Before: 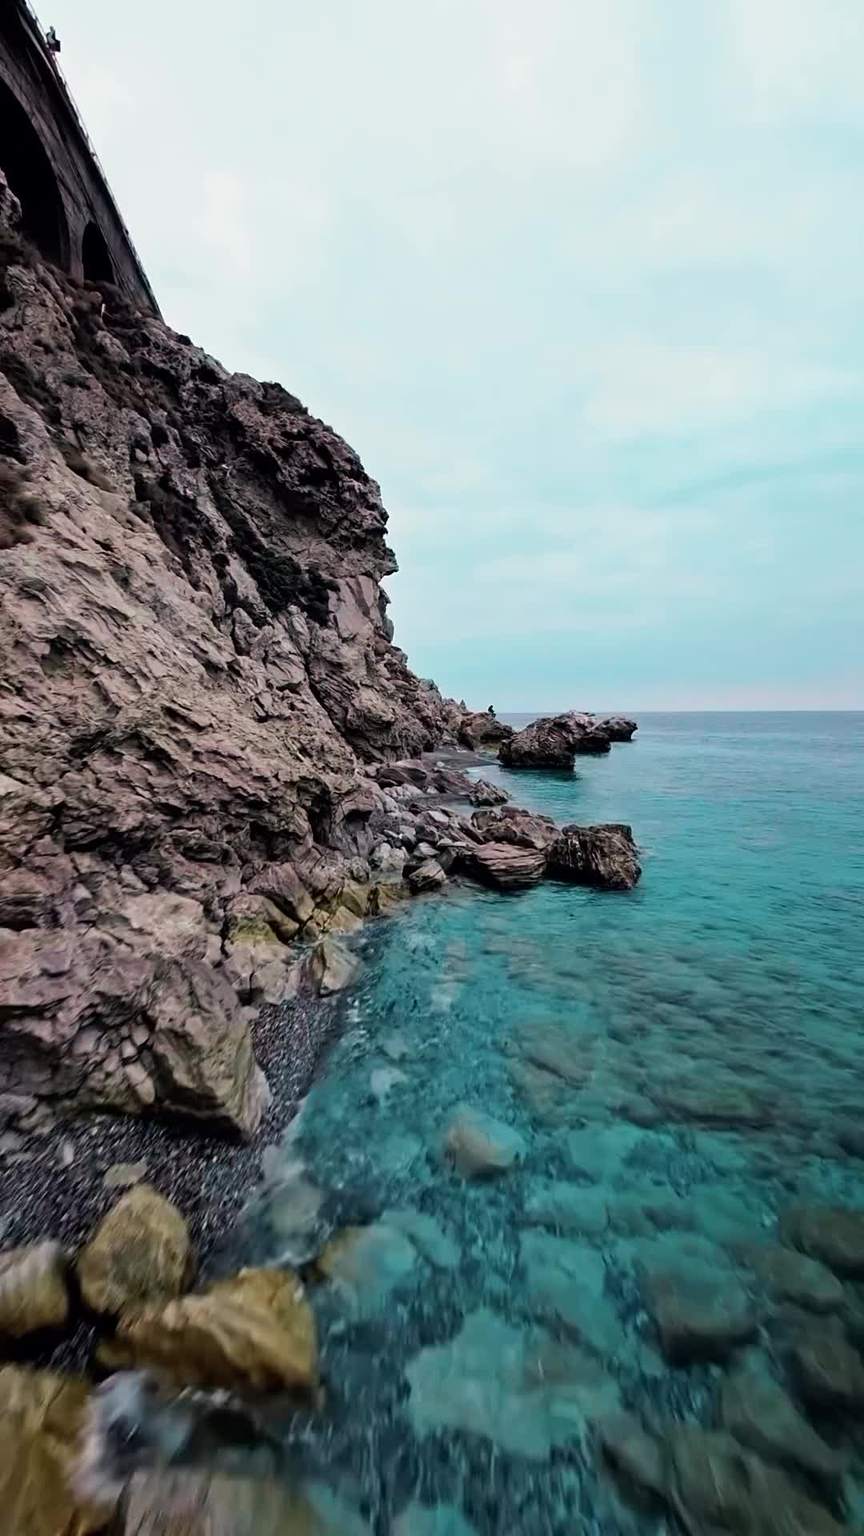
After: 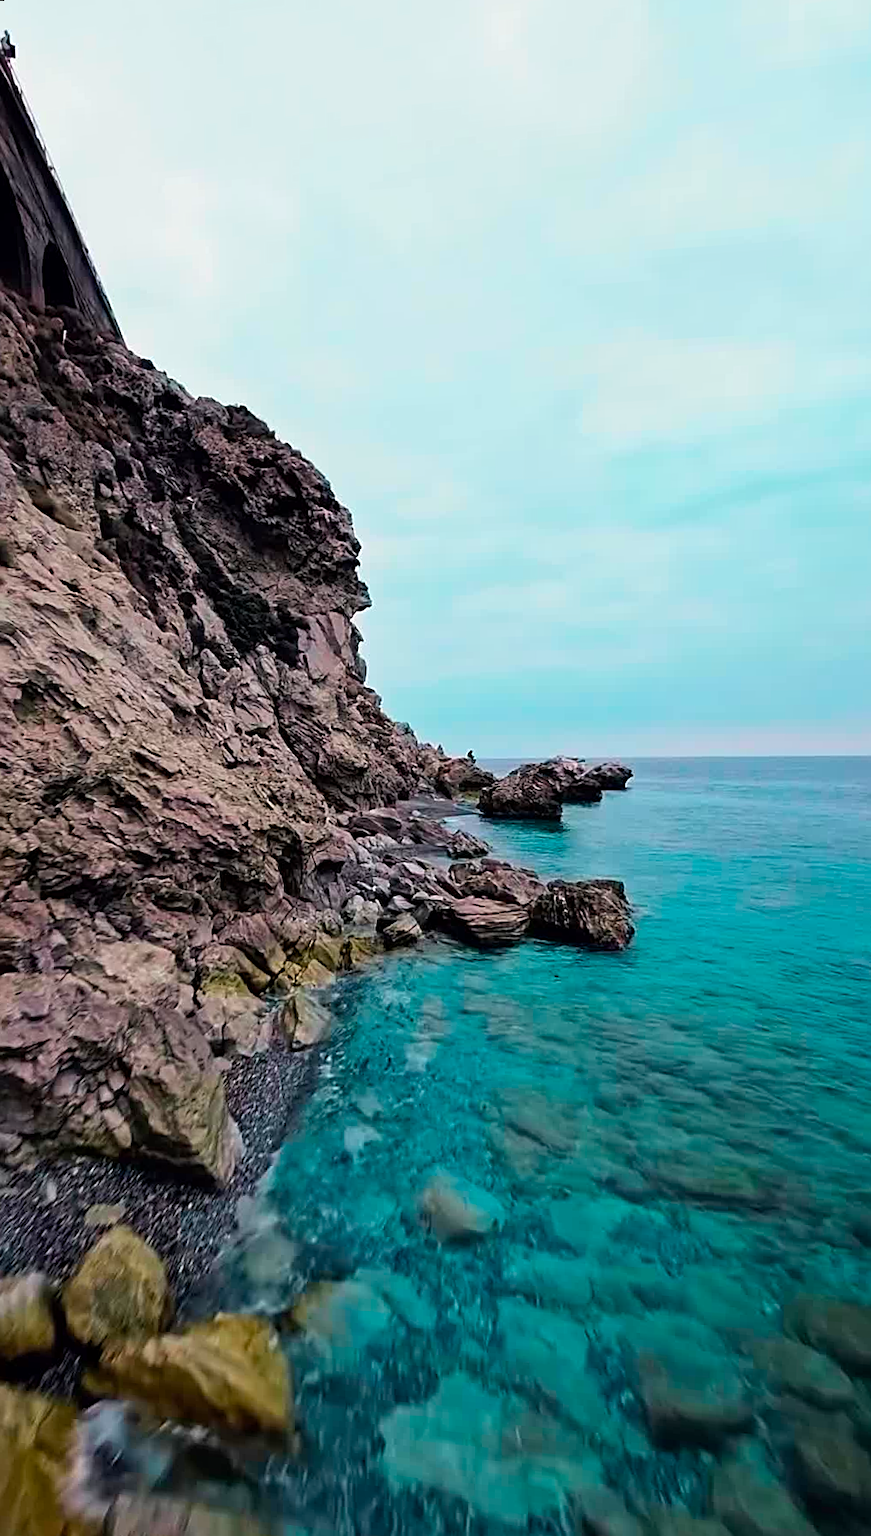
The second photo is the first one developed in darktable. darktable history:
white balance: emerald 1
sharpen: on, module defaults
rotate and perspective: rotation 0.062°, lens shift (vertical) 0.115, lens shift (horizontal) -0.133, crop left 0.047, crop right 0.94, crop top 0.061, crop bottom 0.94
color balance rgb: linear chroma grading › global chroma 13.3%, global vibrance 41.49%
